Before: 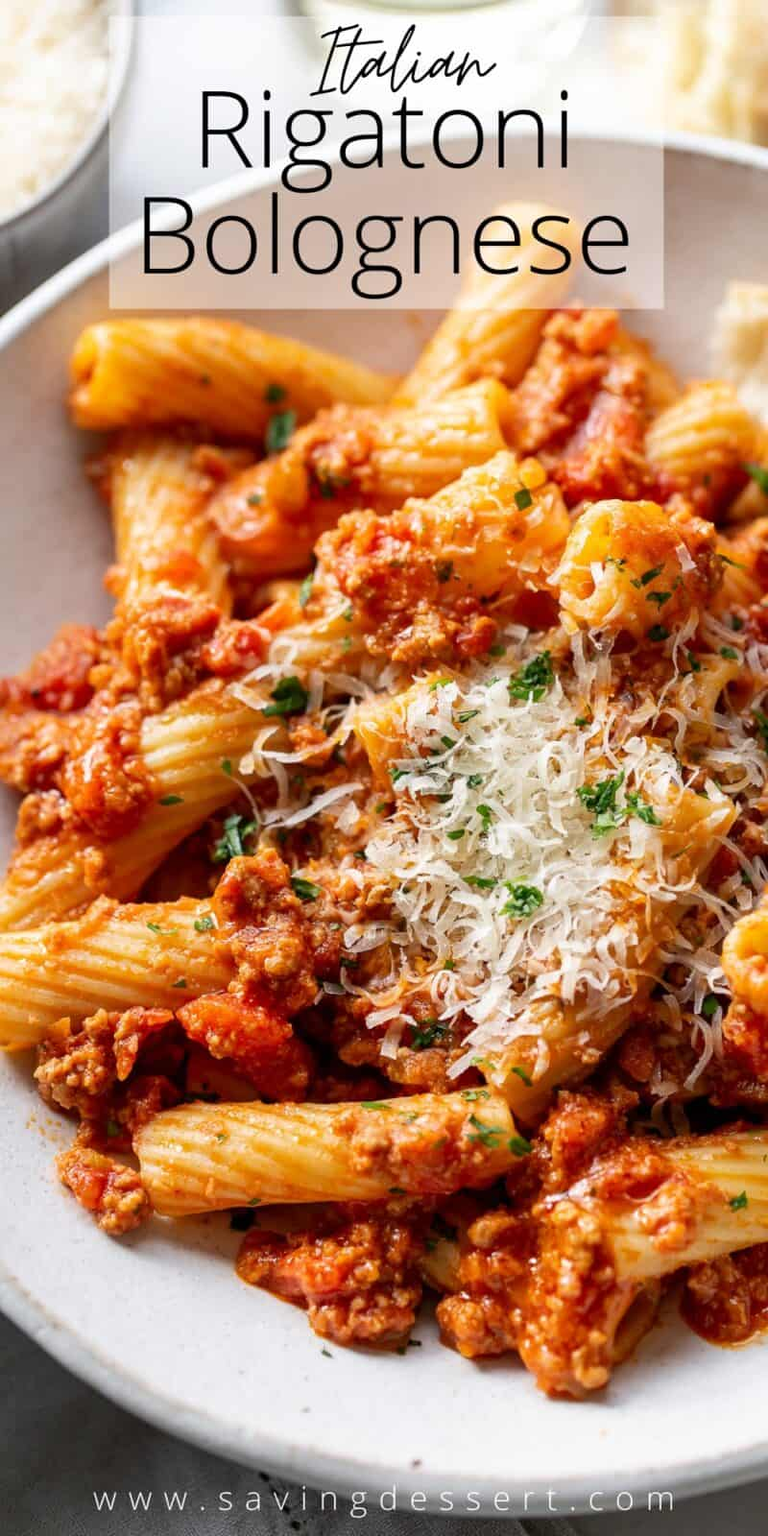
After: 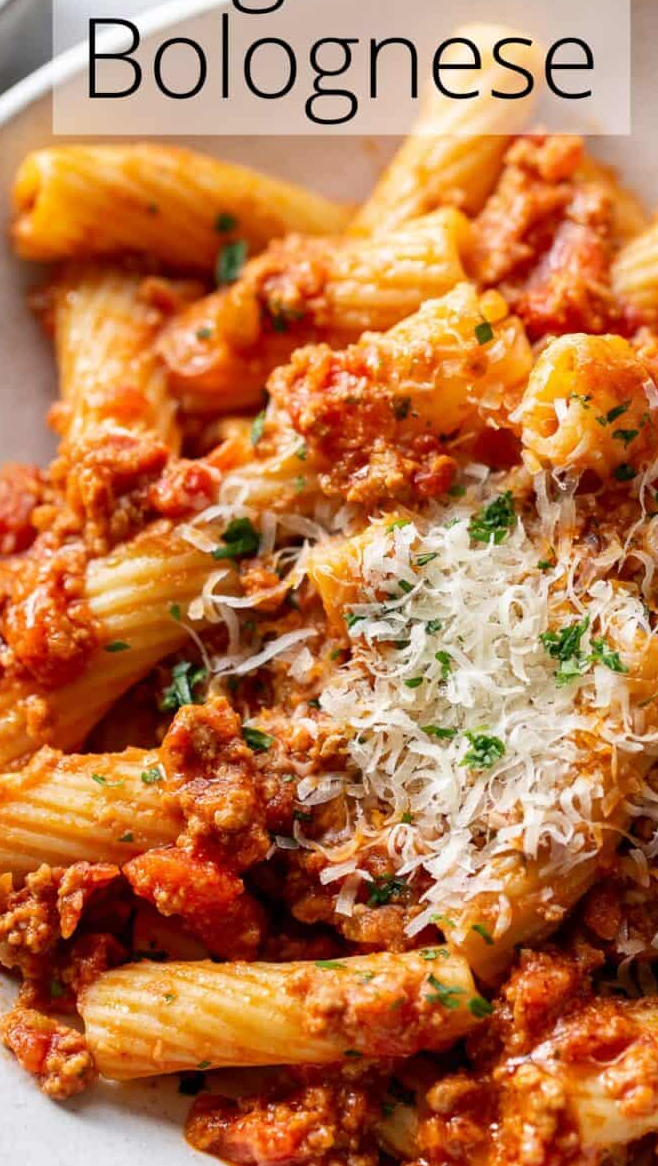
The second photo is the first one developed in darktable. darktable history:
crop: left 7.73%, top 11.697%, right 9.942%, bottom 15.41%
